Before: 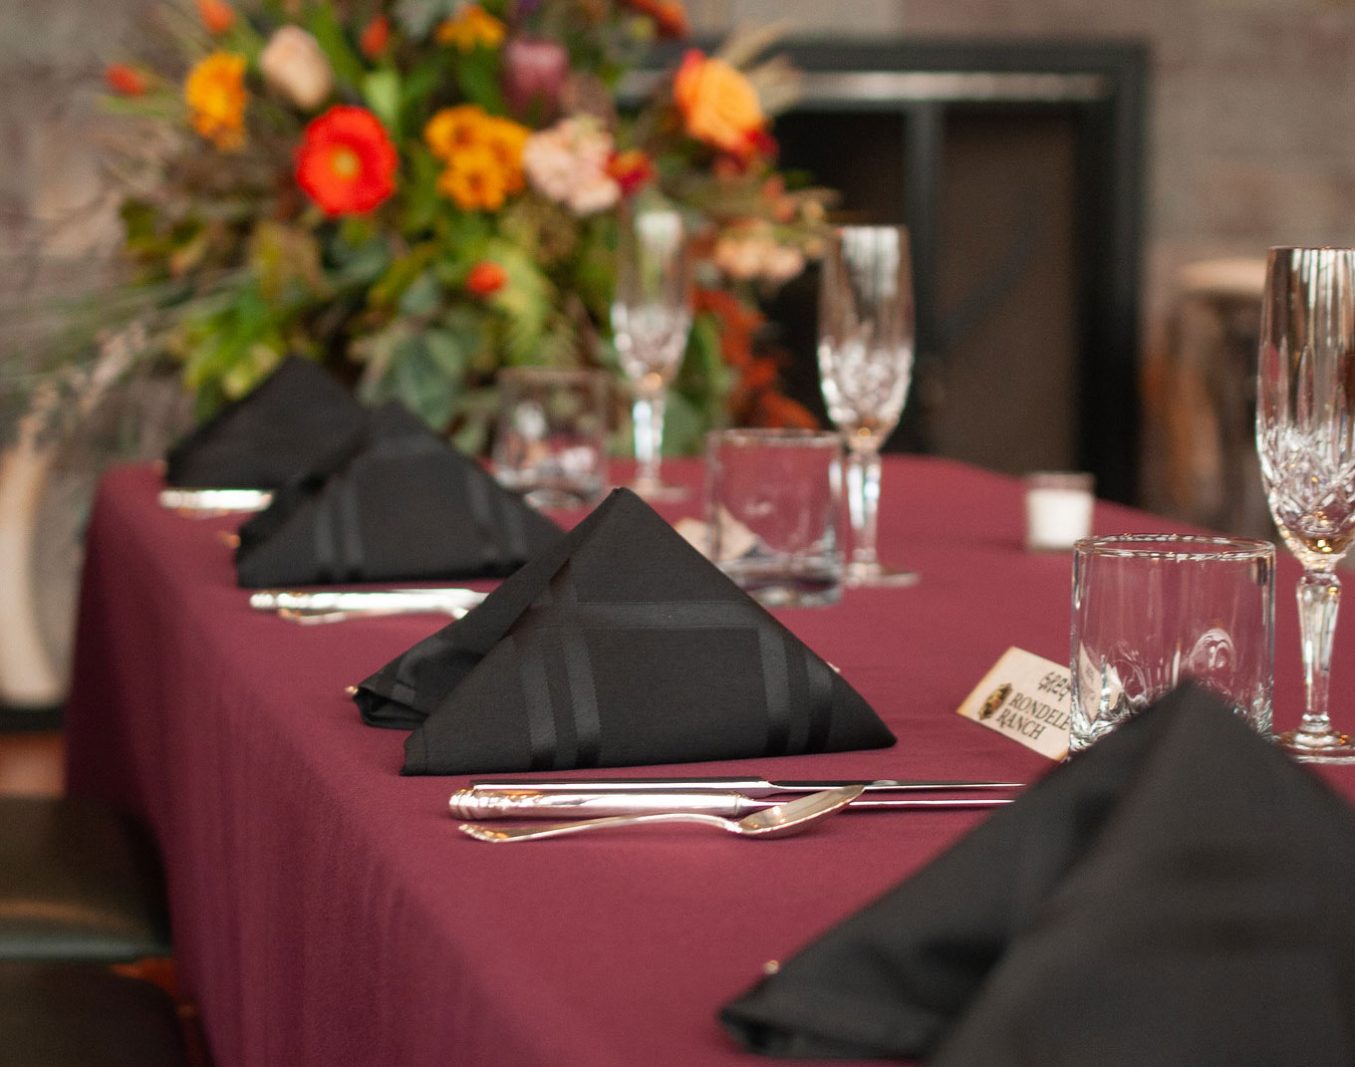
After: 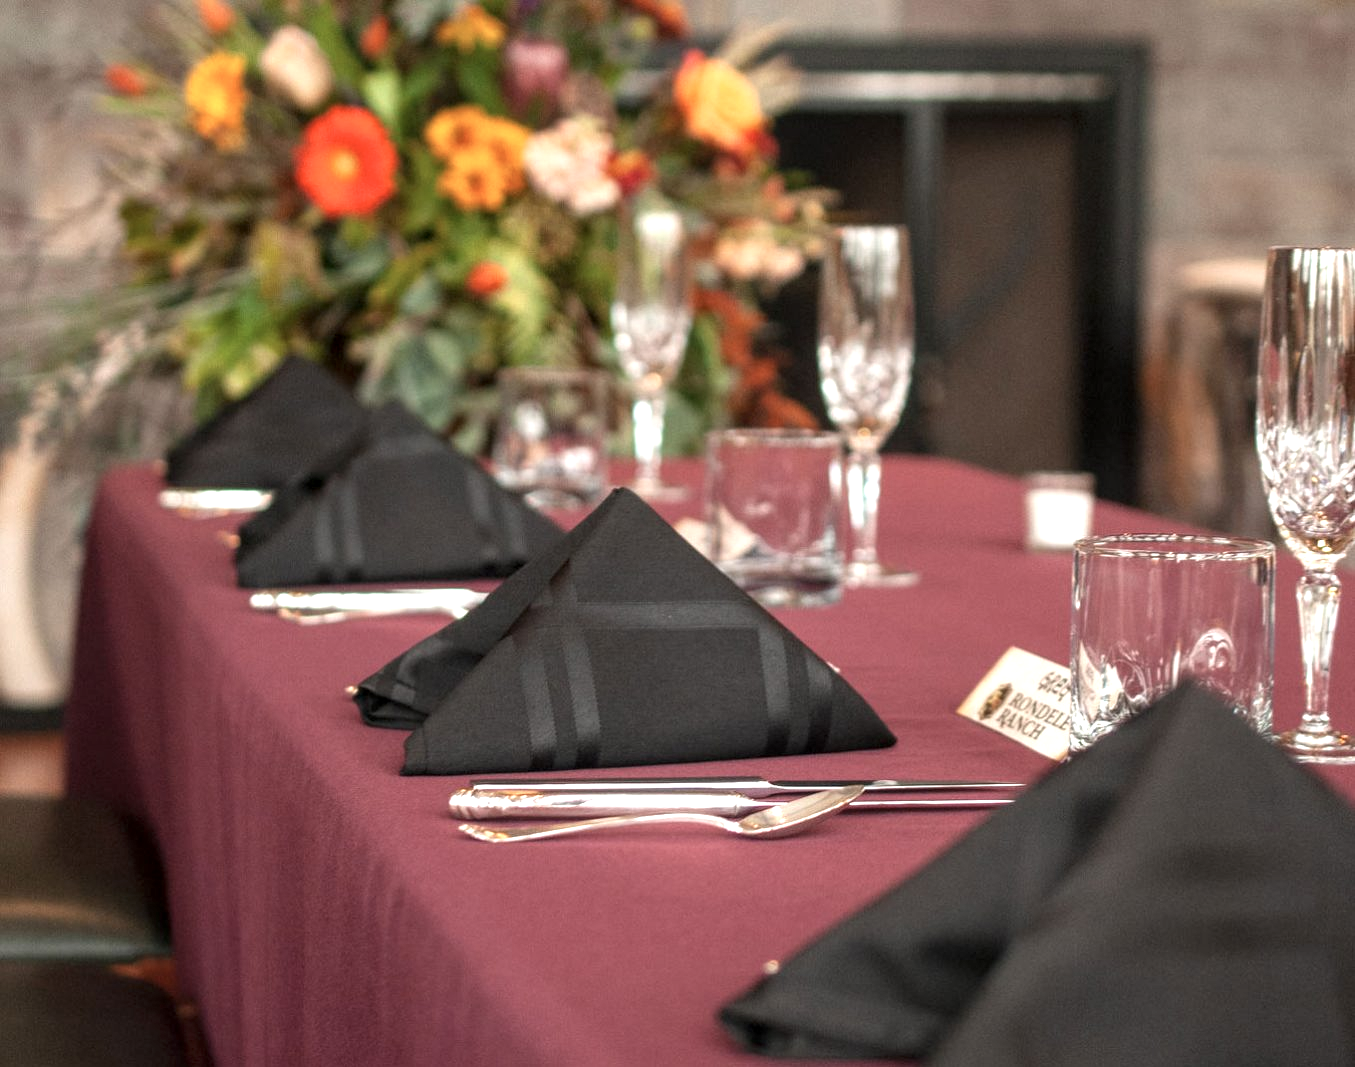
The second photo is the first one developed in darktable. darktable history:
color correction: saturation 0.8
exposure: black level correction 0, exposure 0.68 EV, compensate exposure bias true, compensate highlight preservation false
local contrast: on, module defaults
